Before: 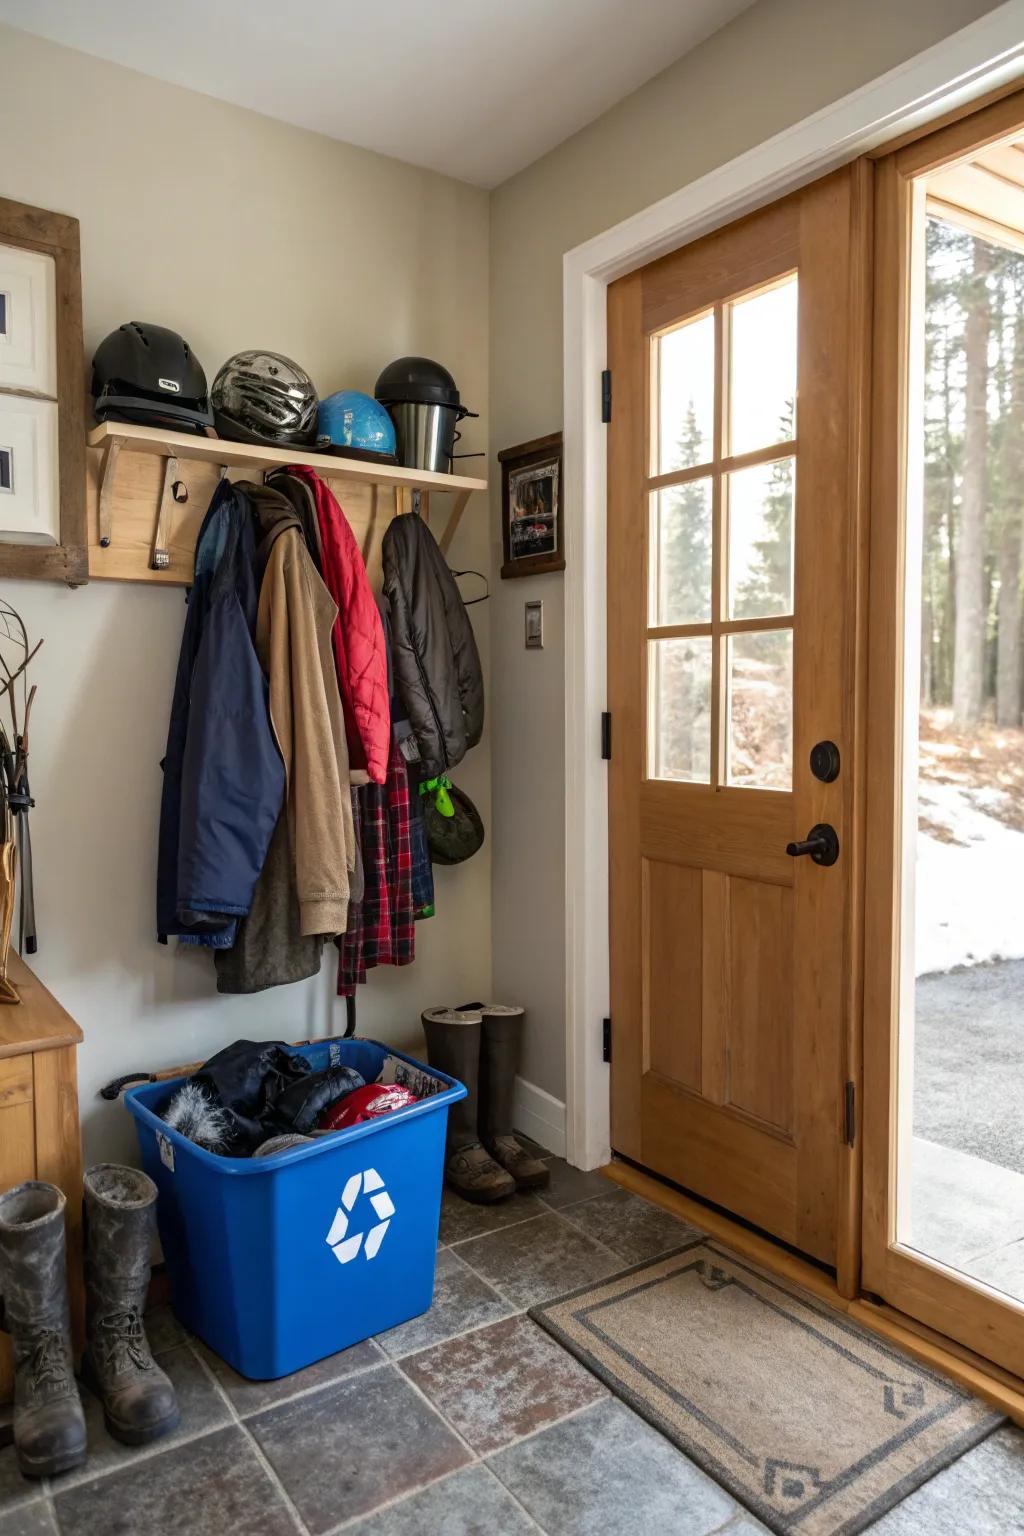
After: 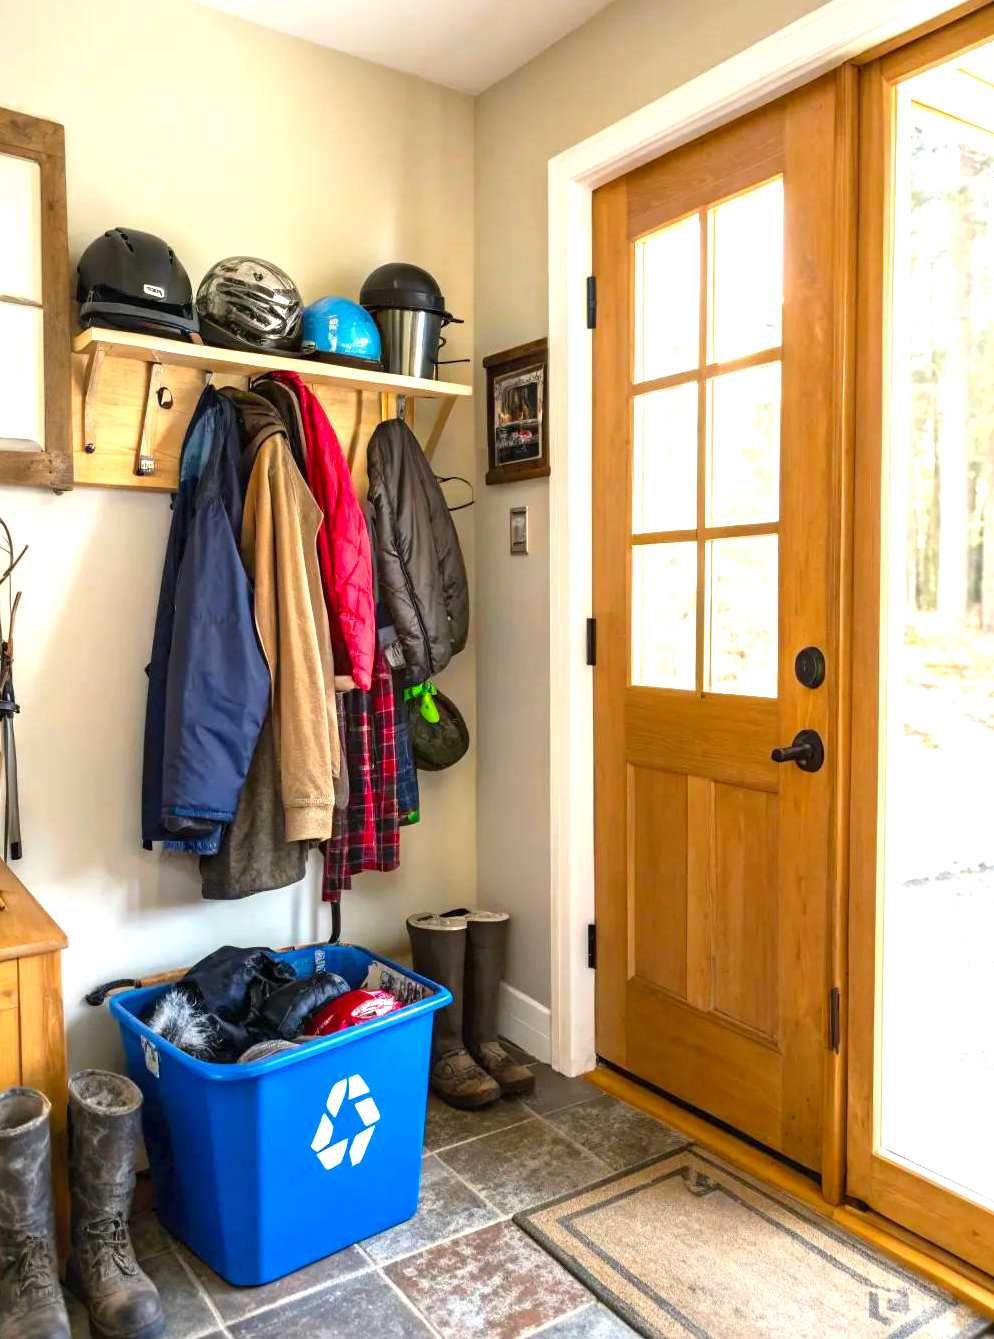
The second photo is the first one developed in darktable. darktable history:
crop: left 1.507%, top 6.147%, right 1.379%, bottom 6.637%
exposure: black level correction 0, exposure 1.198 EV, compensate exposure bias true, compensate highlight preservation false
color balance rgb: perceptual saturation grading › global saturation 20%, global vibrance 20%
